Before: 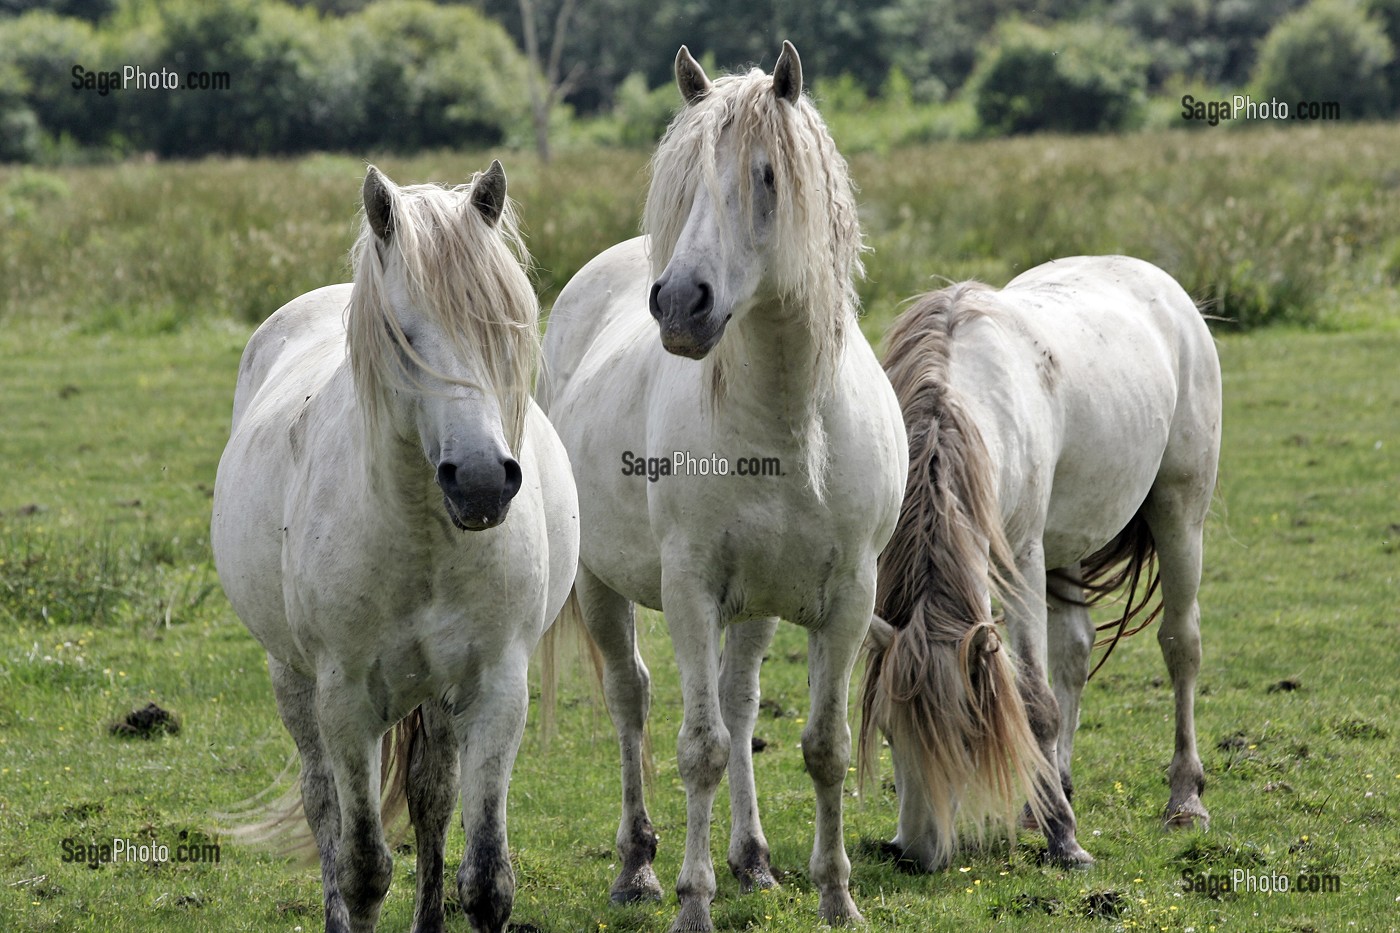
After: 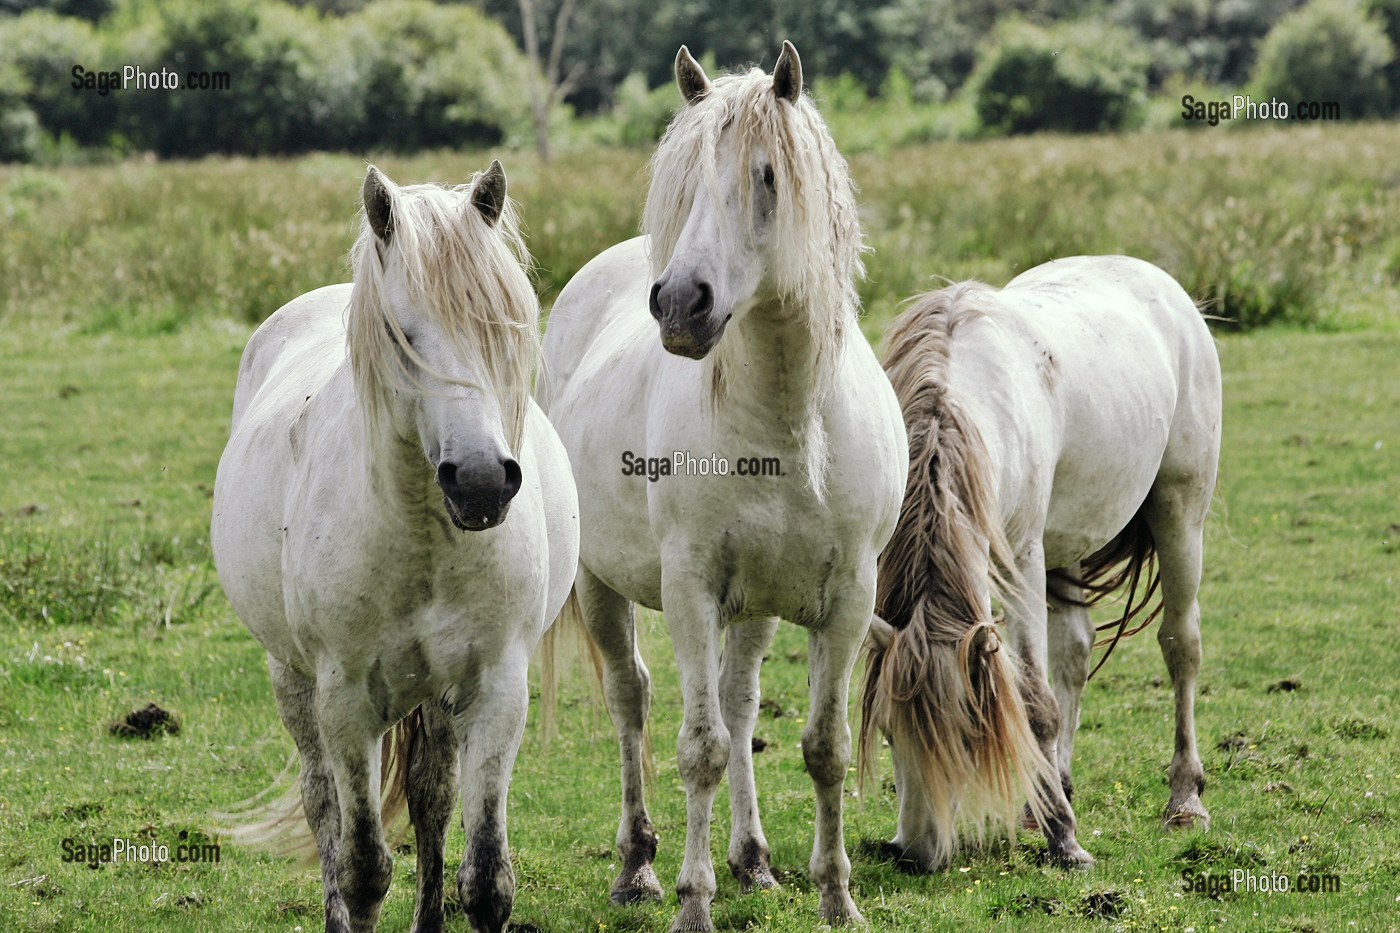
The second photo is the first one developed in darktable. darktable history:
tone curve: curves: ch0 [(0, 0) (0.003, 0.02) (0.011, 0.023) (0.025, 0.028) (0.044, 0.045) (0.069, 0.063) (0.1, 0.09) (0.136, 0.122) (0.177, 0.166) (0.224, 0.223) (0.277, 0.297) (0.335, 0.384) (0.399, 0.461) (0.468, 0.549) (0.543, 0.632) (0.623, 0.705) (0.709, 0.772) (0.801, 0.844) (0.898, 0.91) (1, 1)], preserve colors none
color look up table: target L [93.54, 89.55, 88.99, 88.02, 73.59, 65.52, 66, 64.76, 55.34, 44.62, 28.21, 23.25, 3.373, 200.99, 85.73, 77.24, 73.12, 61.08, 59.39, 57.73, 53.04, 48.91, 41.16, 34.12, 33.16, 27.56, 95.52, 80.85, 77.95, 67.95, 70.39, 55.39, 56.82, 66.47, 55.19, 47.19, 43.57, 37.62, 40.29, 35.19, 15.11, 5.233, 91.09, 83.19, 77.98, 63.92, 60.7, 38.52, 34.37], target a [-24.35, -17.43, -50.6, -57.41, -46.65, -25.04, -69.8, -33.05, -39.13, -41.42, -24.06, -23.47, -6.555, 0, 14.08, 10.65, 27.34, 0.707, 48.46, 65.26, 68.09, 26.01, 28.03, 22.99, 45.47, 40.22, 1.467, 16.98, 21.21, 50.93, 43.45, 11.45, 76.44, 62.08, 15.61, 17.26, 66.28, 42.1, 53.44, 38.76, 22.65, 17.42, -10.54, -46.72, -30.61, -11.65, -13.91, -2.59, -6.158], target b [25.73, 71.46, 64.66, 16.27, 6.501, 63.64, 61.47, 34.84, 9.251, 39.68, 29.33, 27.26, 3.081, -0.001, 7.734, 78.97, 52.26, 30.26, 17.03, 22.69, 54.24, 34.23, 41.72, 22.73, 12.41, 34.65, 0.555, -10.96, -26.1, -17.91, -41.11, -36.7, -21.41, -46.83, 0.588, -56.46, -0.403, -13.1, -40.03, -67.06, -34.23, -3.87, -4.908, -17.26, -30.83, -15.96, -46.09, -29.1, 1.324], num patches 49
